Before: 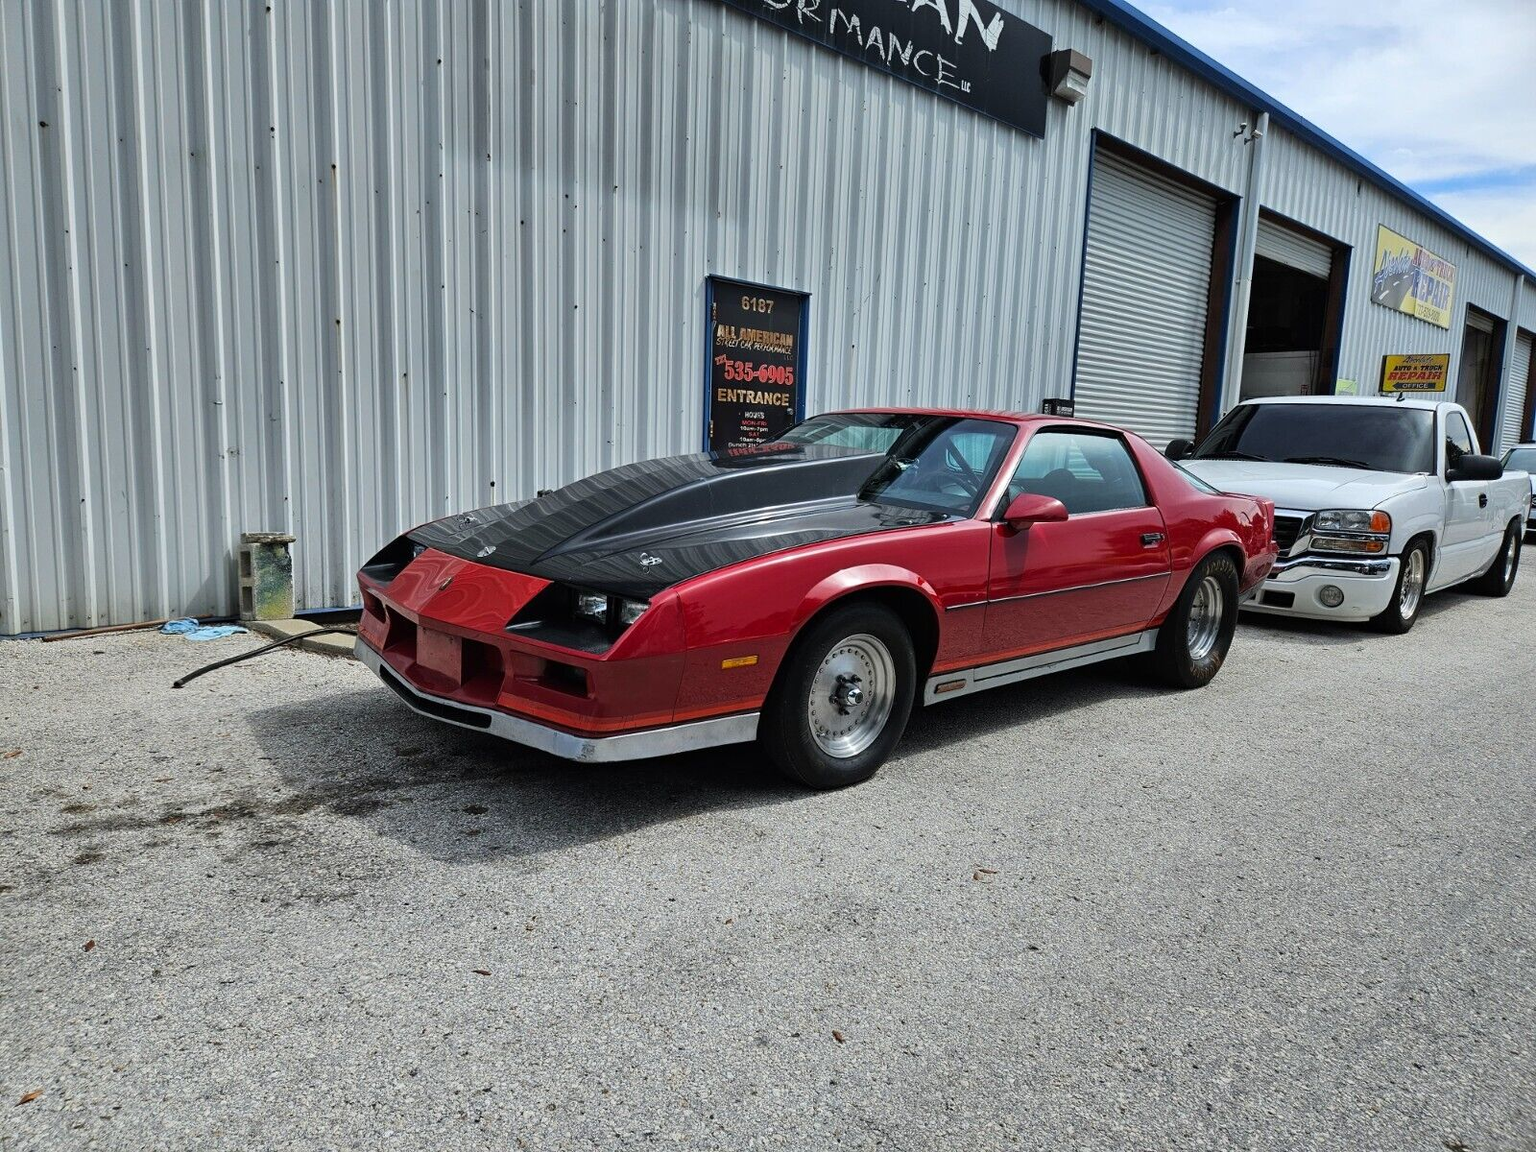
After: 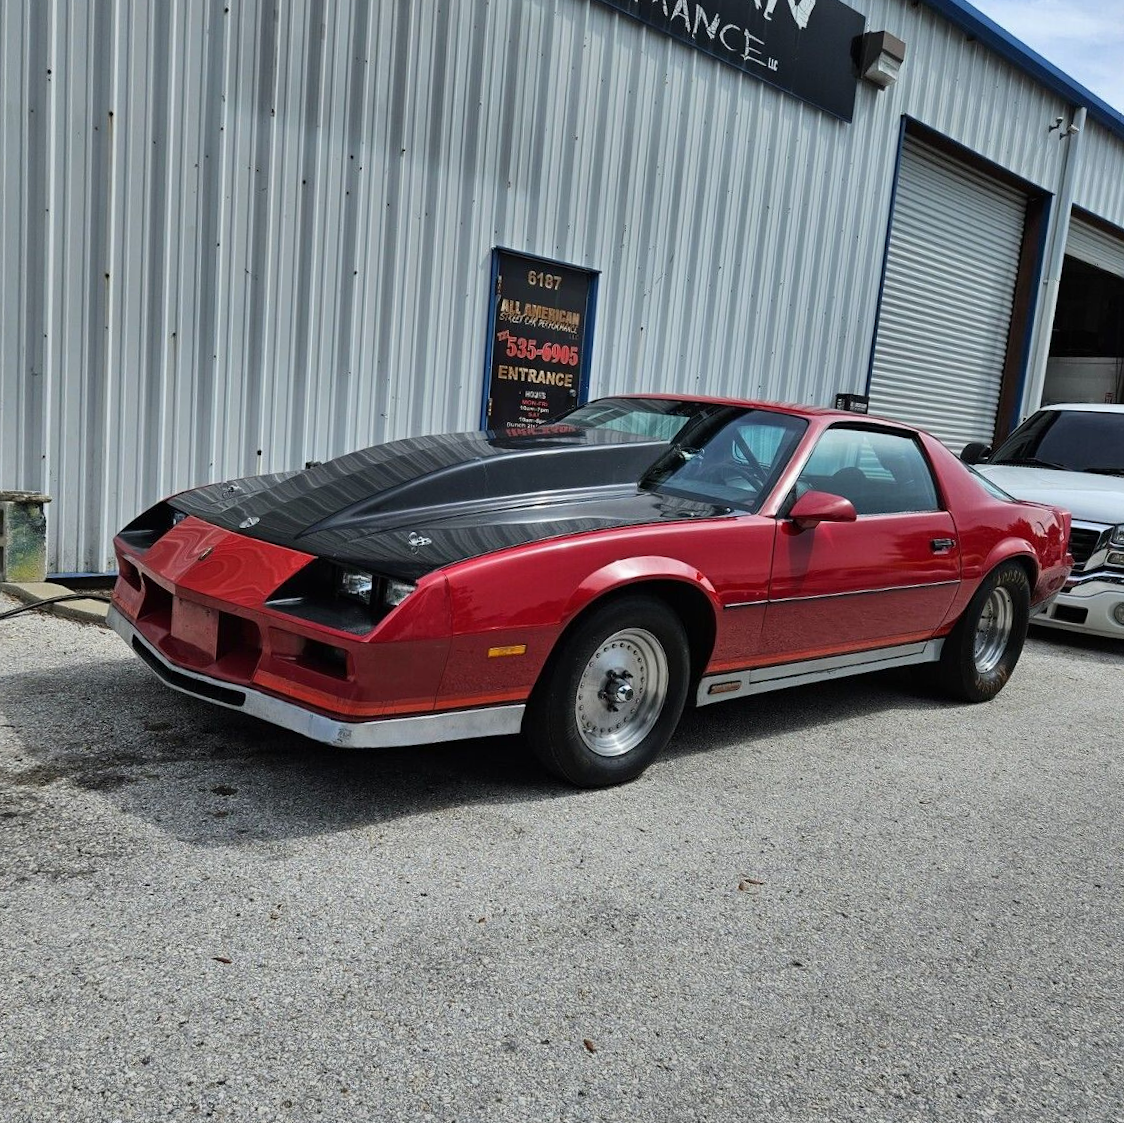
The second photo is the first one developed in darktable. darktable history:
shadows and highlights: shadows 43.47, white point adjustment -1.3, soften with gaussian
crop and rotate: angle -2.93°, left 13.942%, top 0.02%, right 11.071%, bottom 0.081%
